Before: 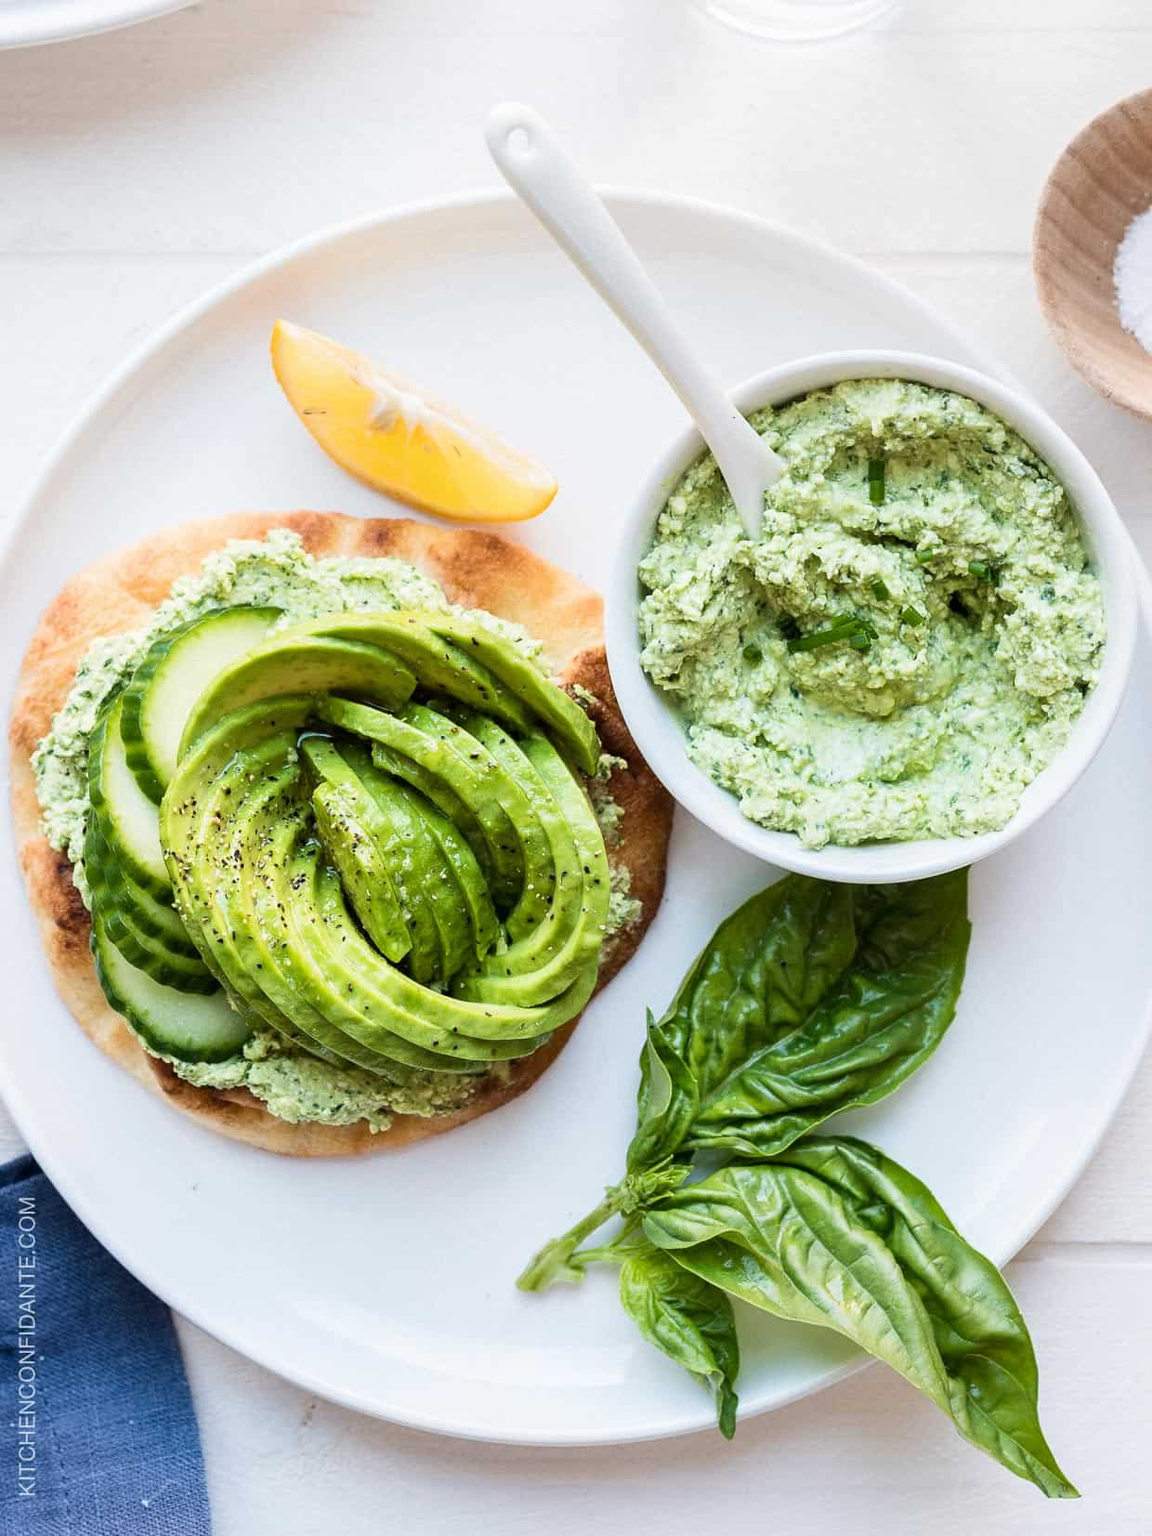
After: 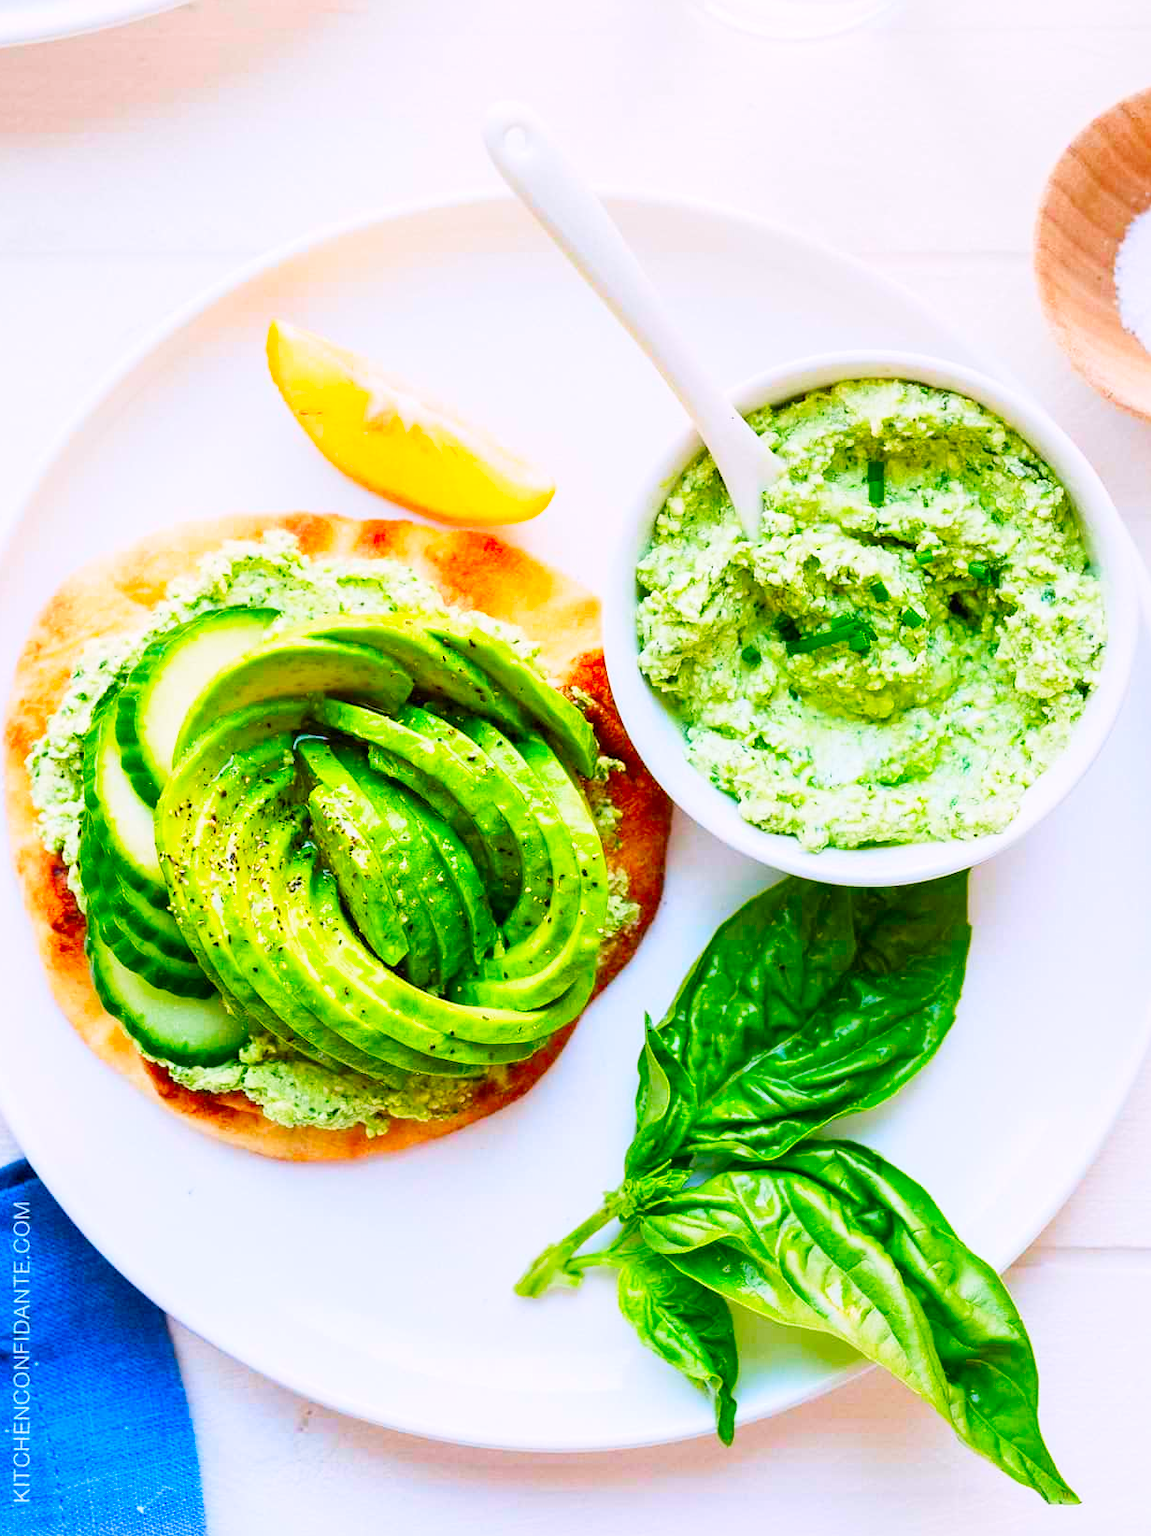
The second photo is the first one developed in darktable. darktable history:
crop and rotate: left 0.614%, top 0.179%, bottom 0.309%
base curve: curves: ch0 [(0, 0) (0.204, 0.334) (0.55, 0.733) (1, 1)], preserve colors none
color correction: highlights a* 1.59, highlights b* -1.7, saturation 2.48
